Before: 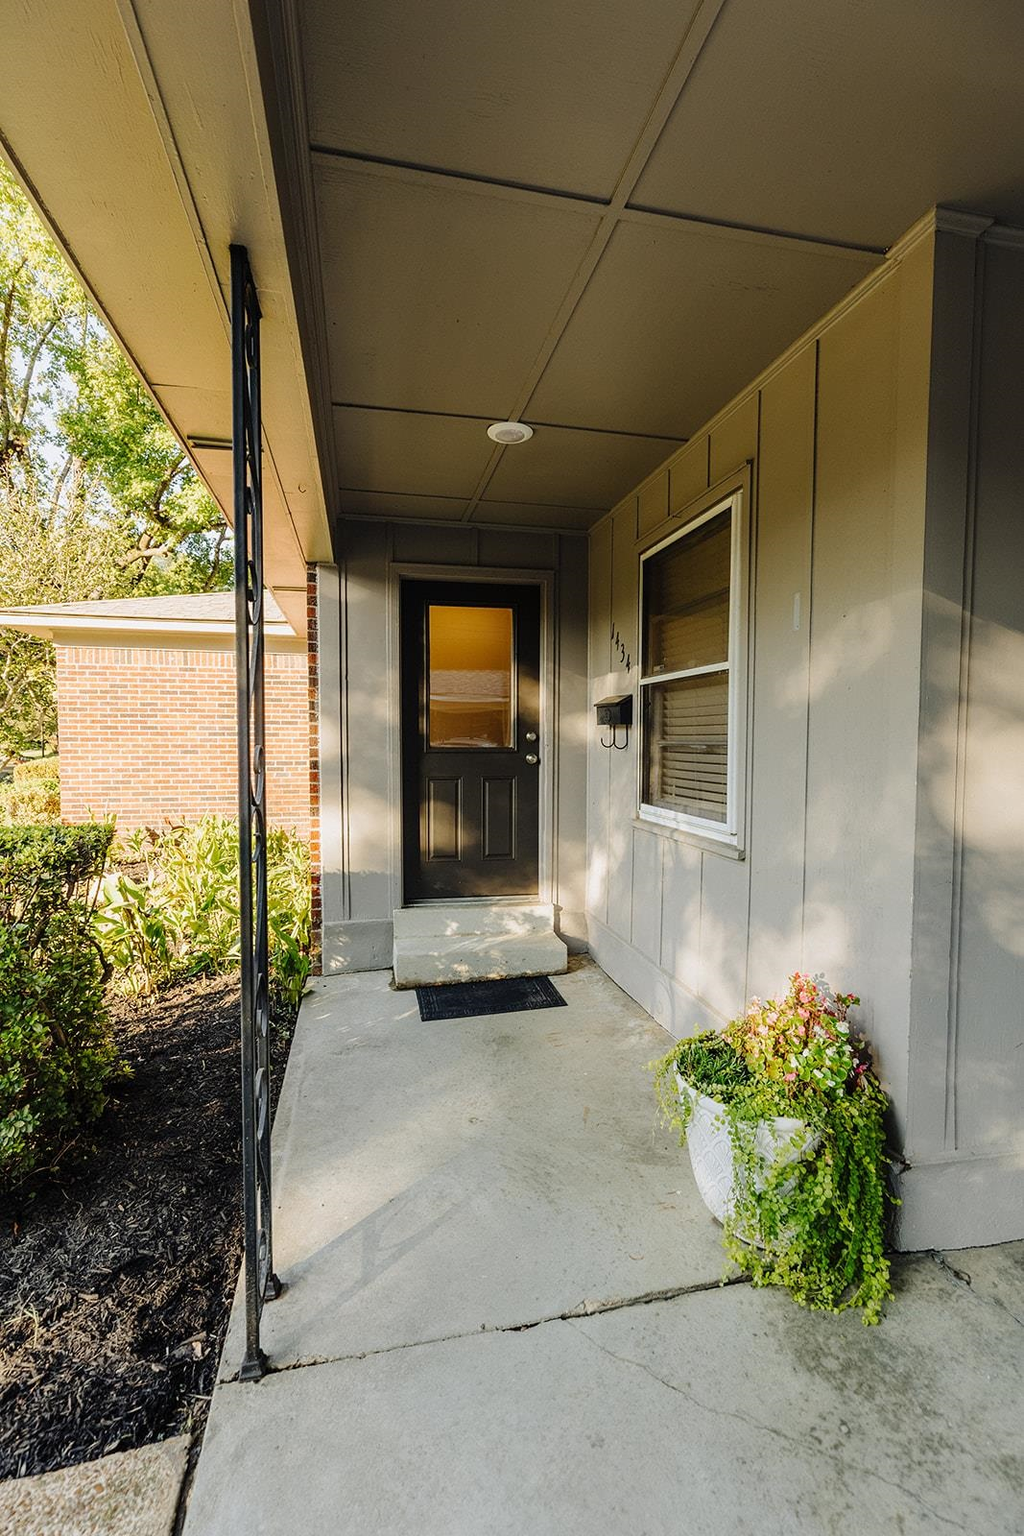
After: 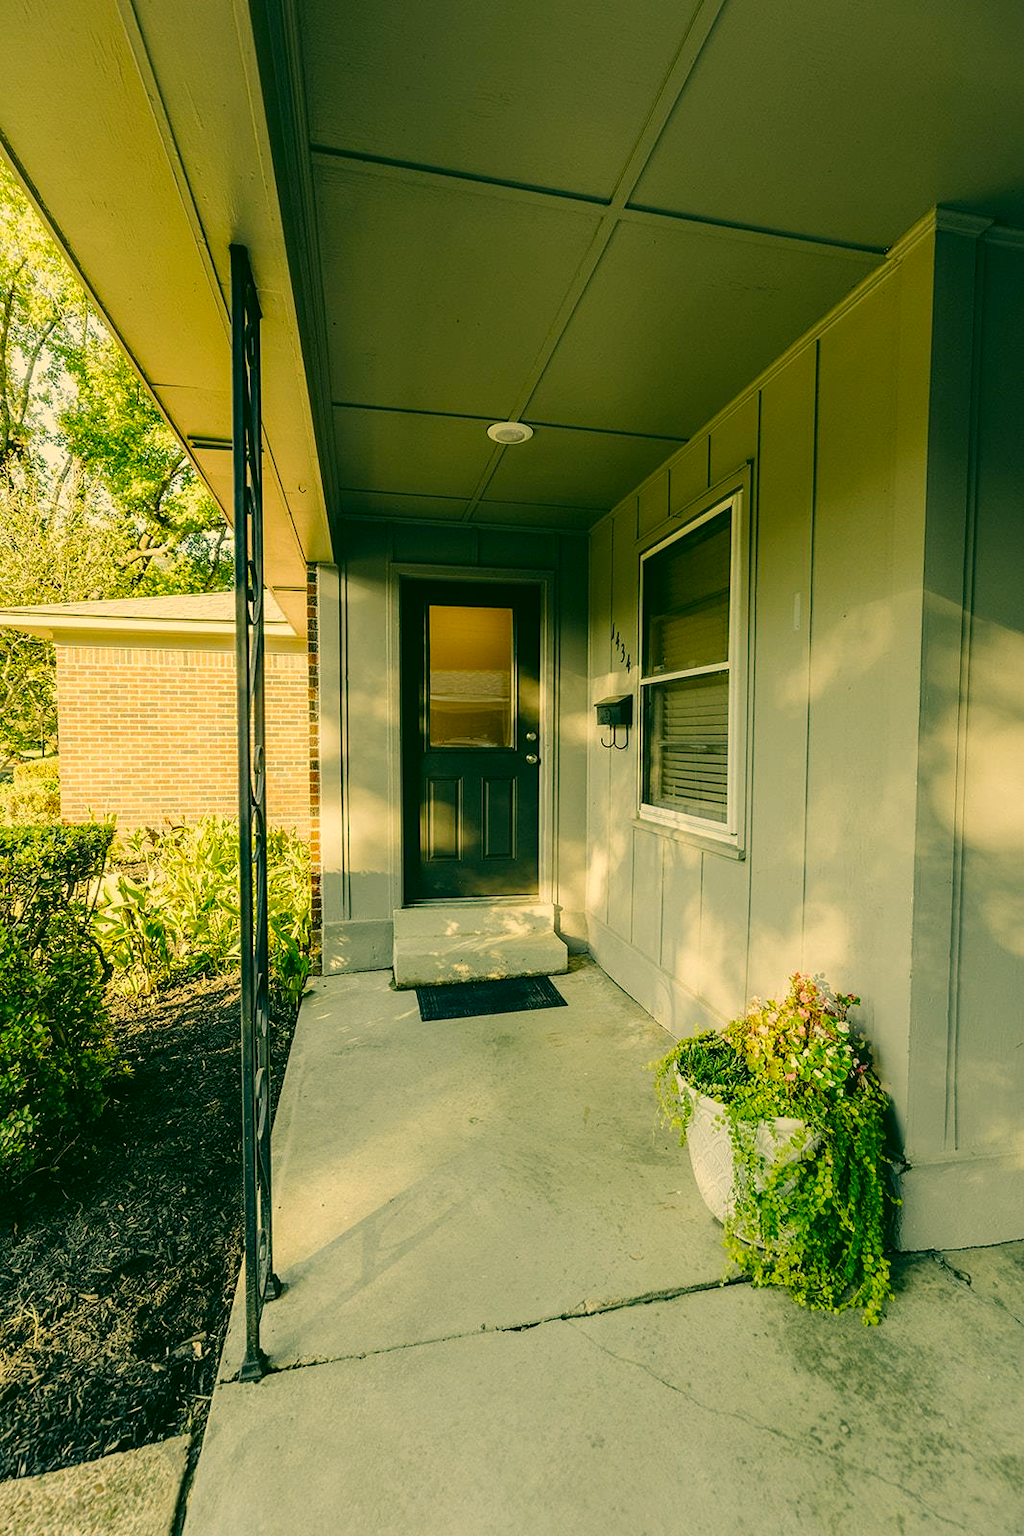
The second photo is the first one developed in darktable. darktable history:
color correction: highlights a* 5.68, highlights b* 33.7, shadows a* -25.78, shadows b* 3.91
